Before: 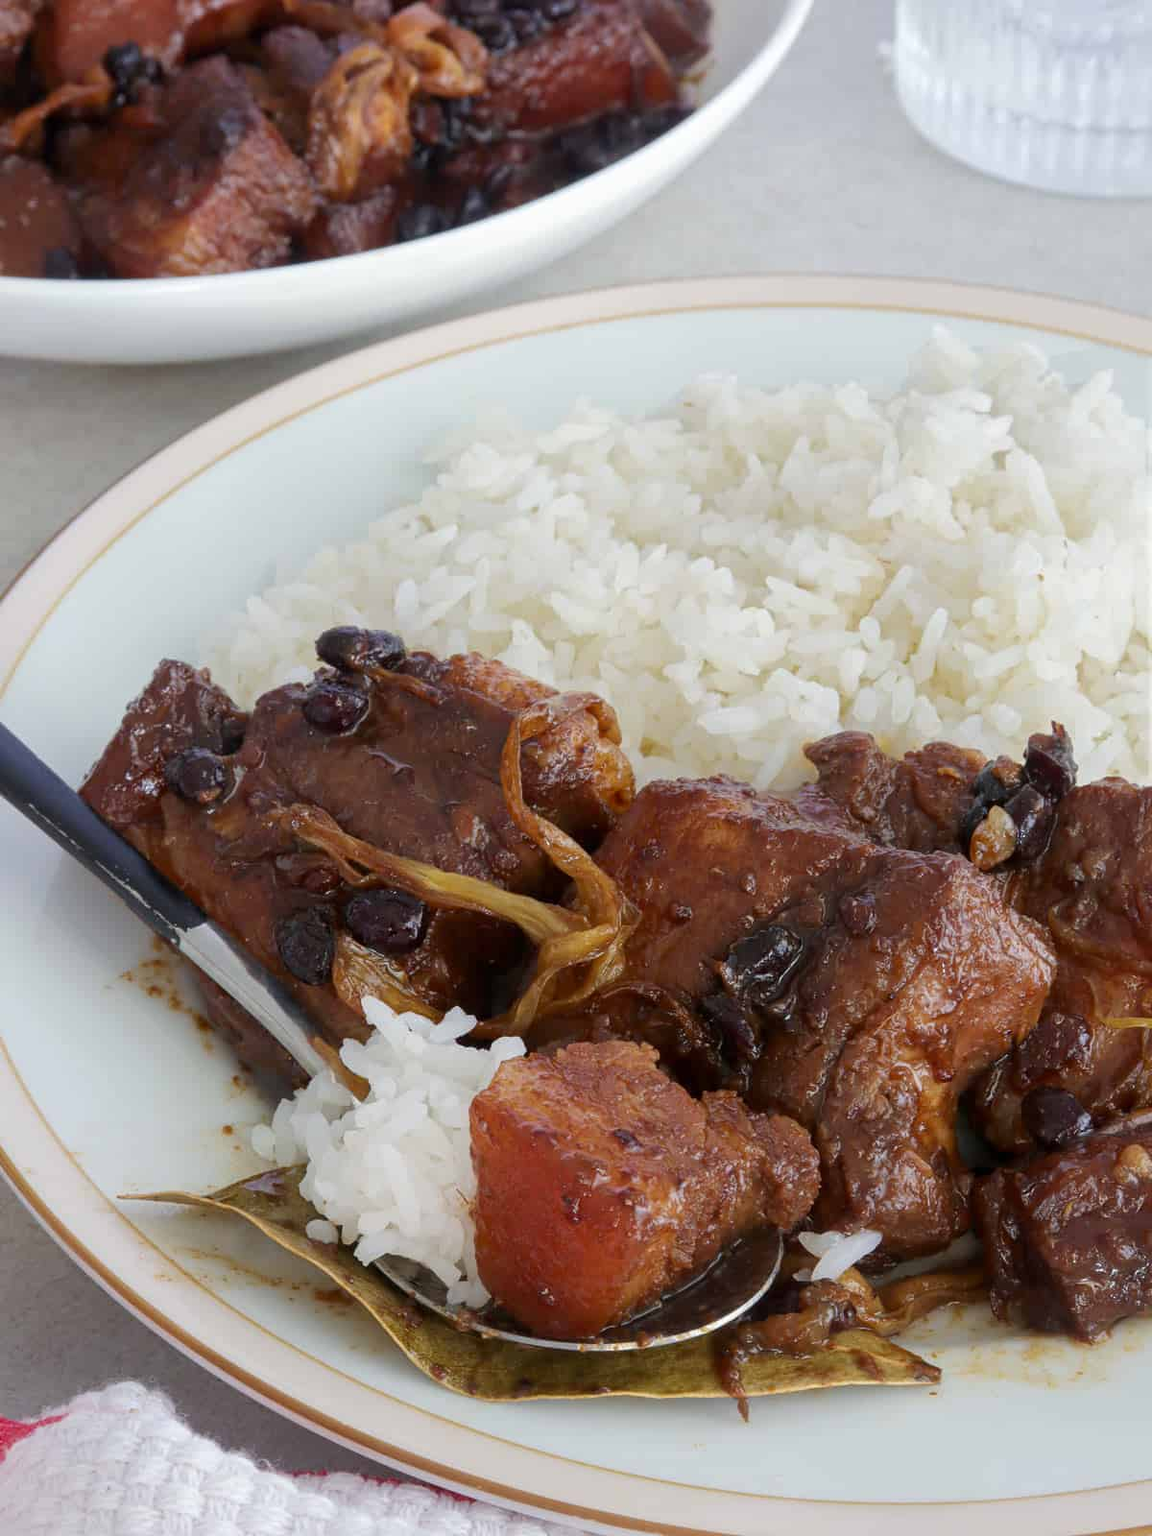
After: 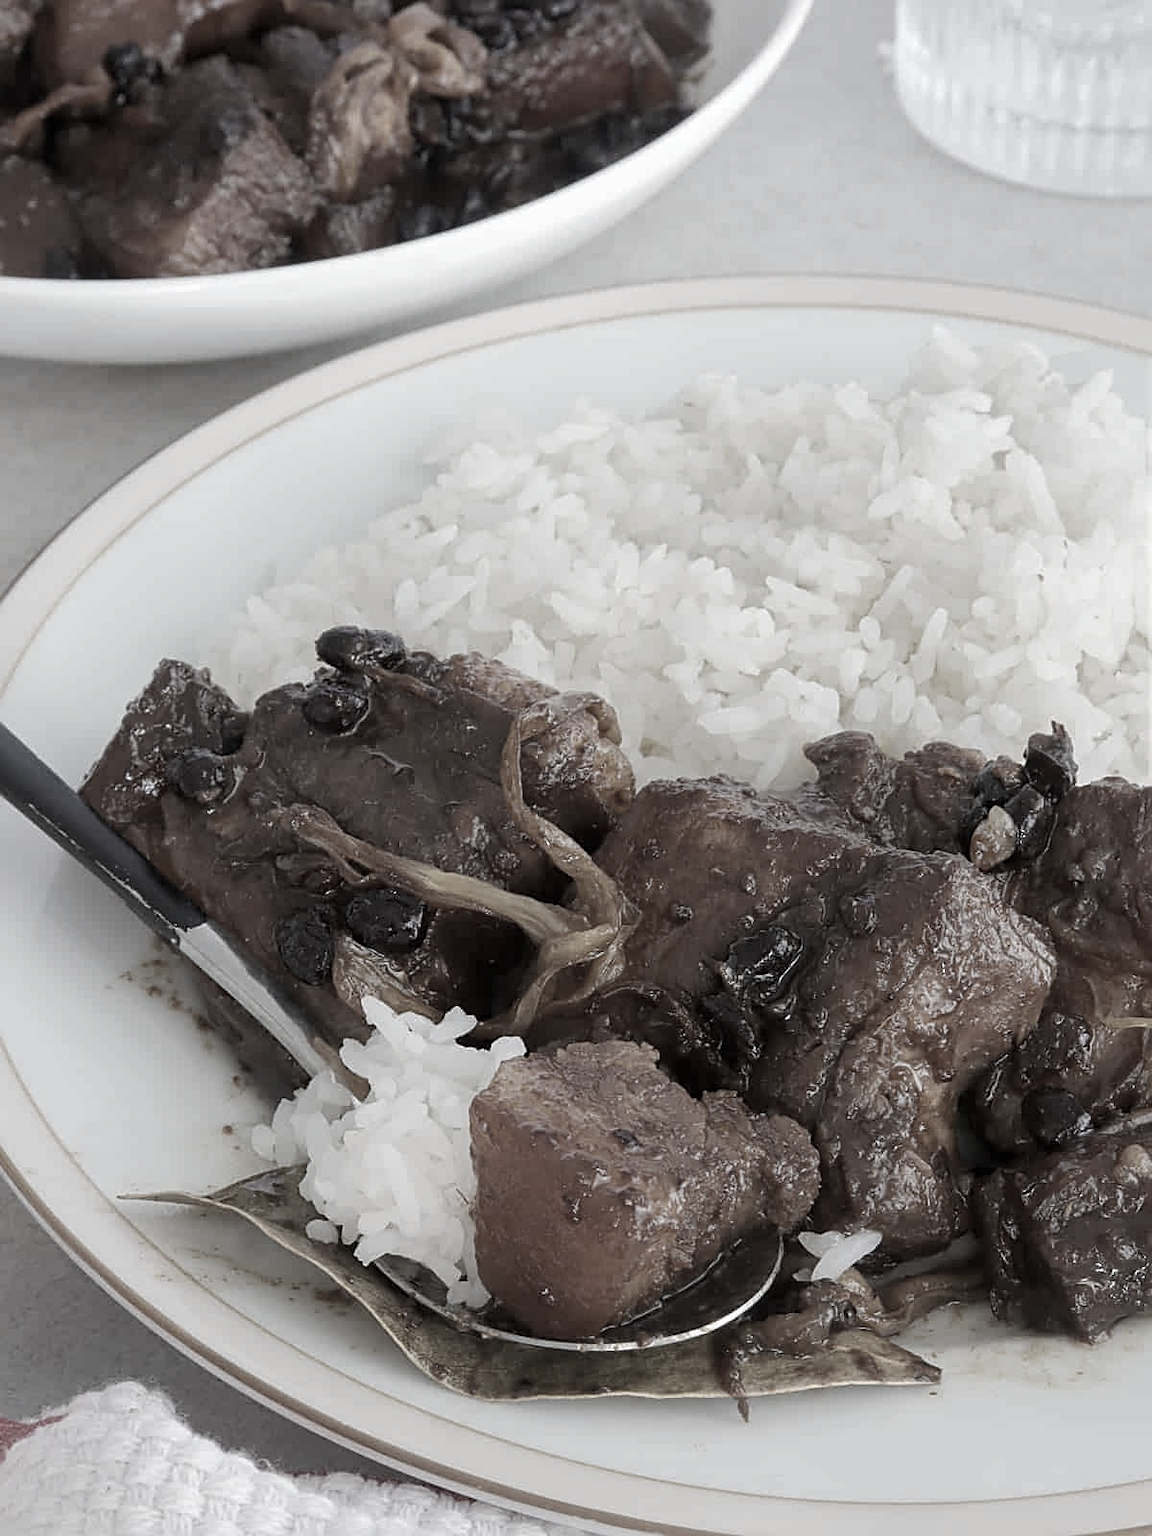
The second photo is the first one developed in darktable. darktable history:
color correction: highlights b* -0.017, saturation 0.216
sharpen: on, module defaults
